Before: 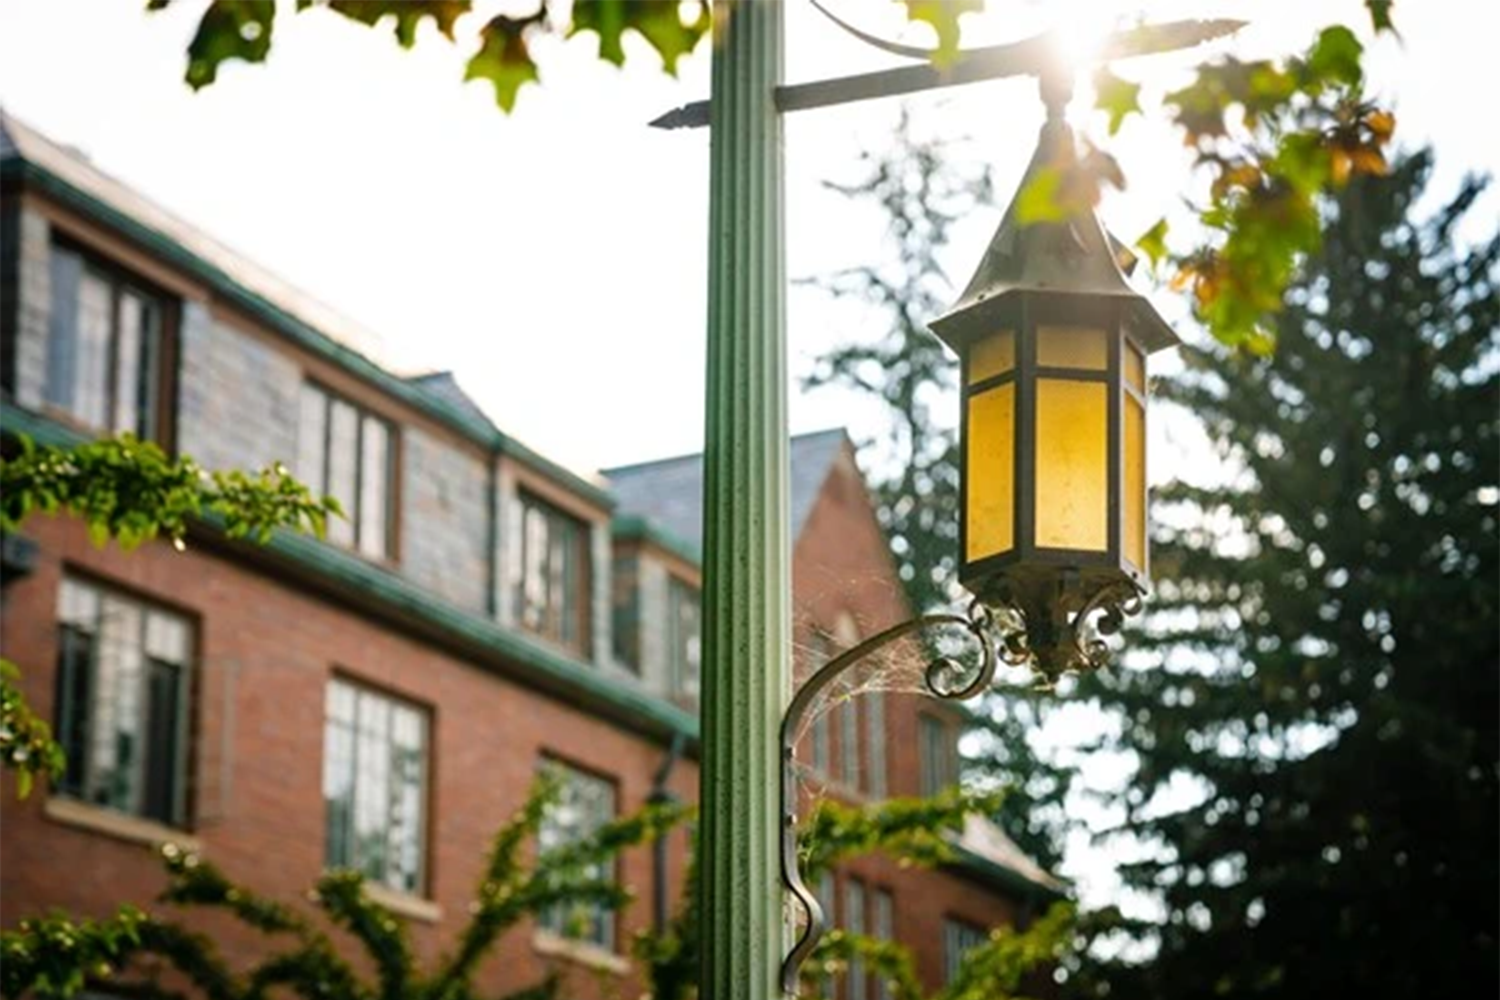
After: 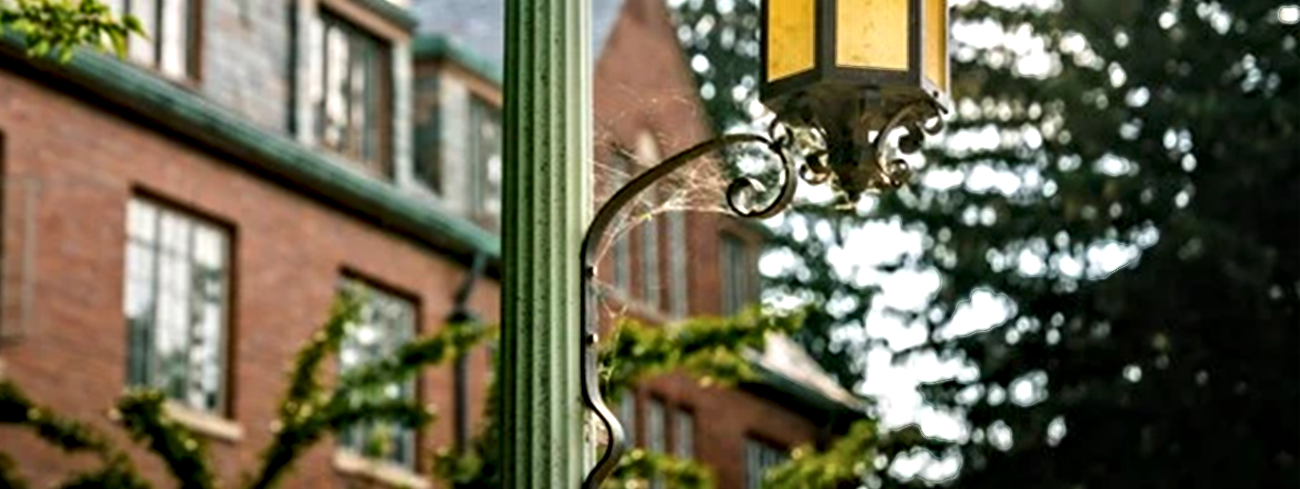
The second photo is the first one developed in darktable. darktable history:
contrast equalizer: y [[0.511, 0.558, 0.631, 0.632, 0.559, 0.512], [0.5 ×6], [0.507, 0.559, 0.627, 0.644, 0.647, 0.647], [0 ×6], [0 ×6]]
crop and rotate: left 13.306%, top 48.129%, bottom 2.928%
